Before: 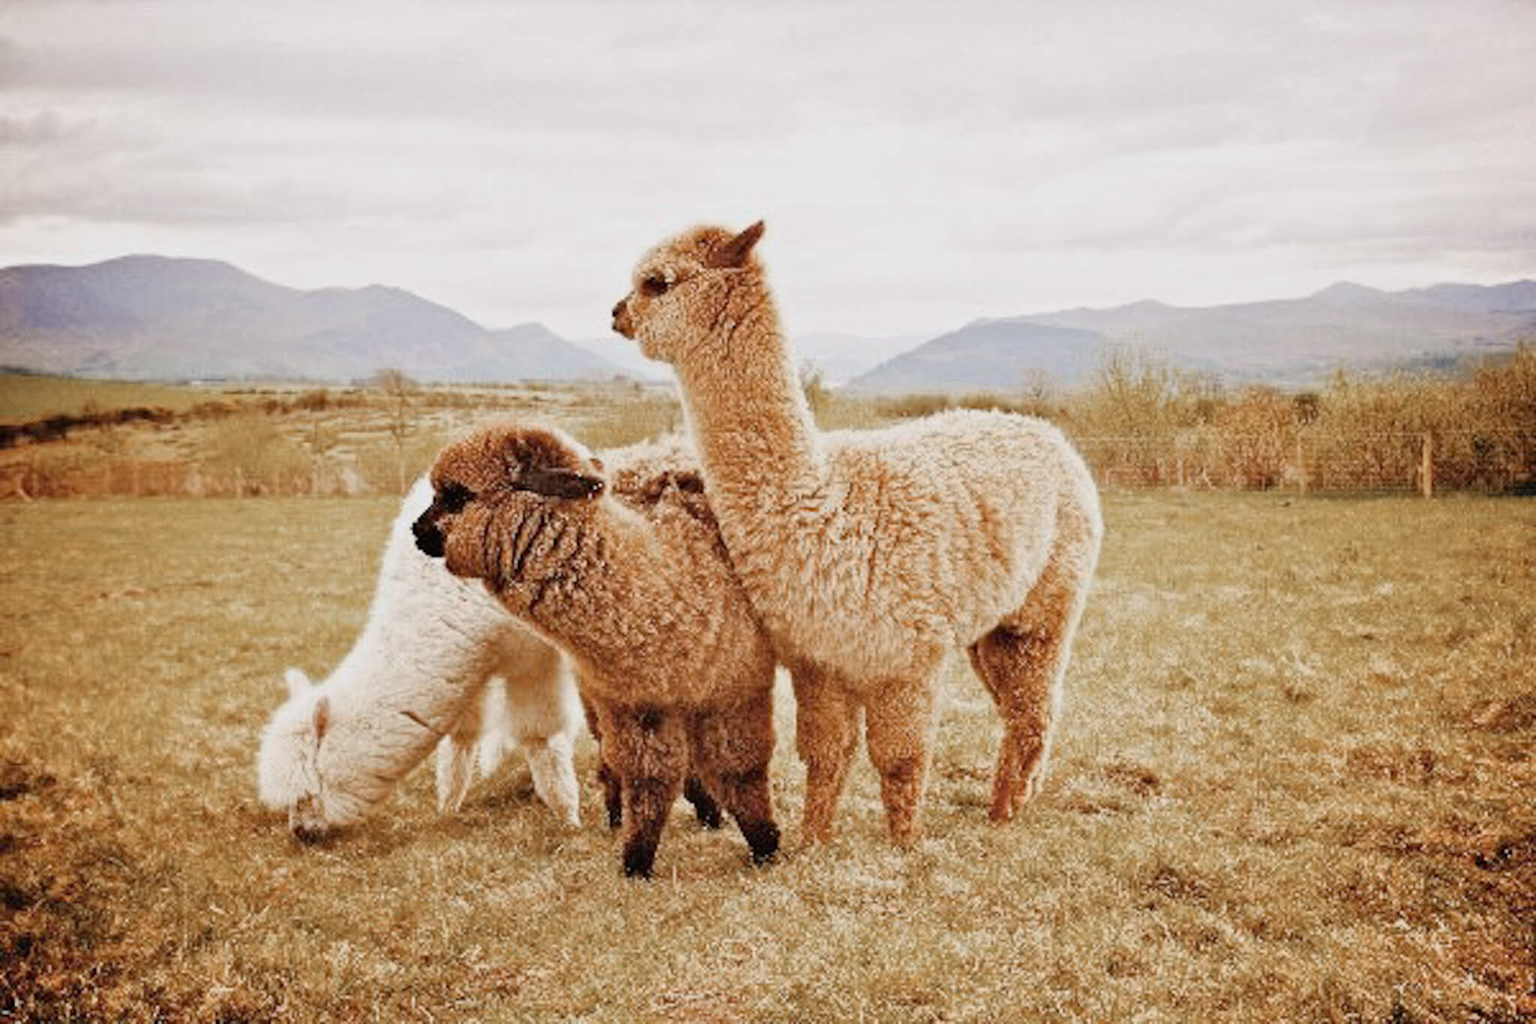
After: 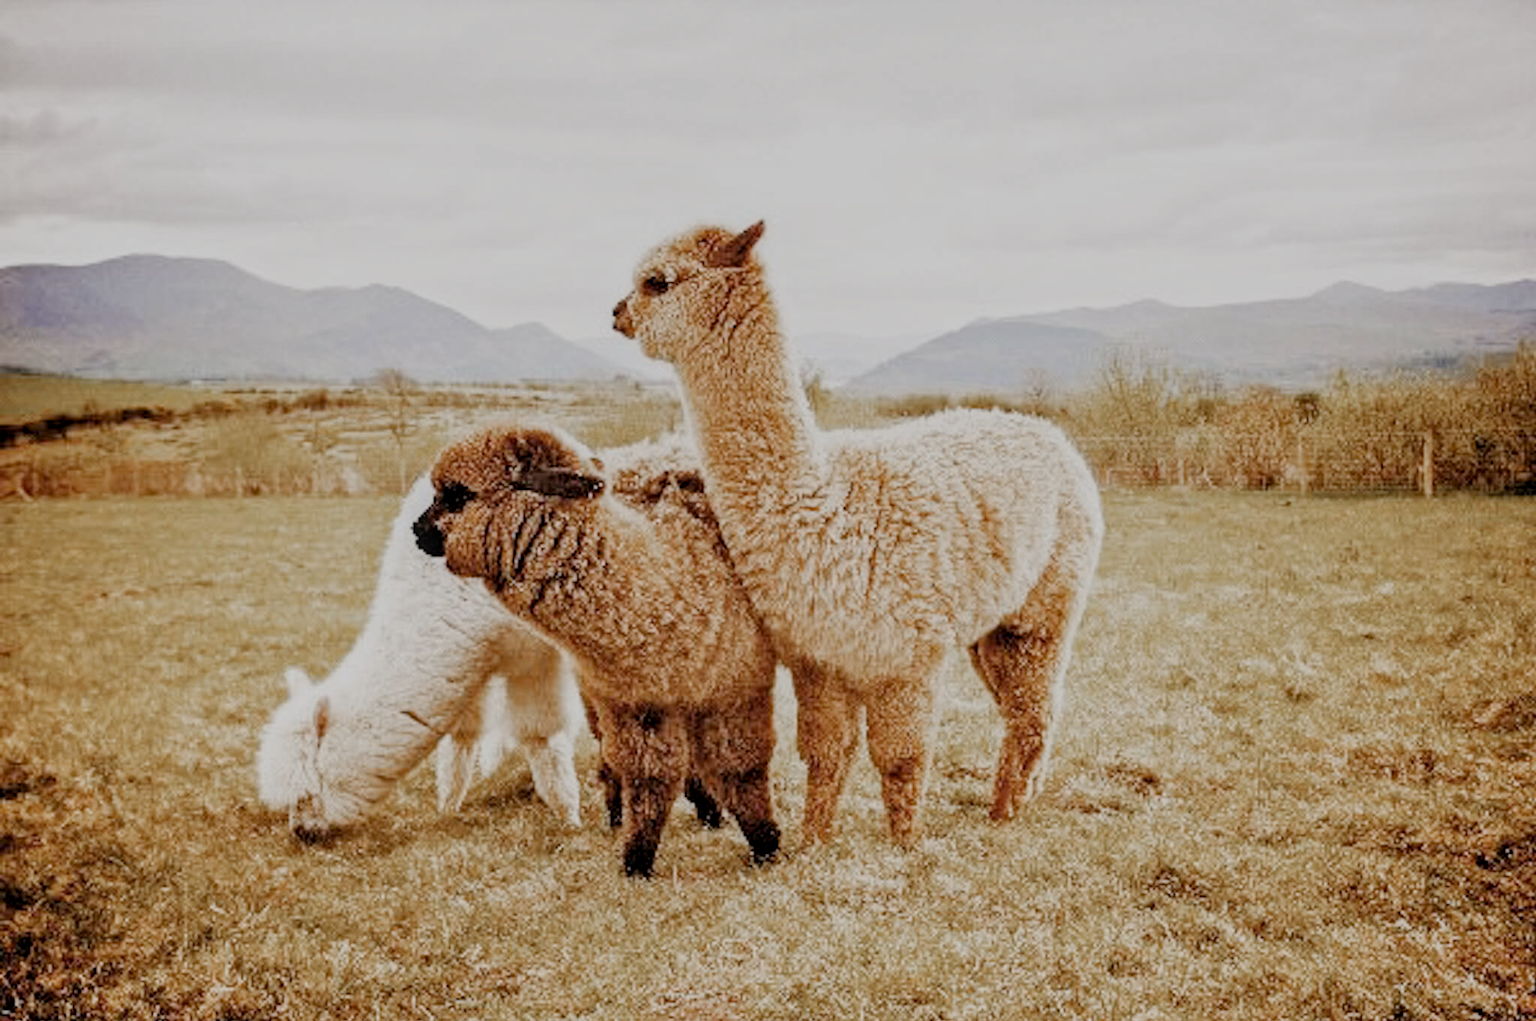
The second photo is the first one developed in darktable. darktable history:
local contrast: on, module defaults
filmic rgb: black relative exposure -8.03 EV, white relative exposure 4.02 EV, threshold 3.05 EV, structure ↔ texture 99.26%, hardness 4.2, contrast 0.918, preserve chrominance no, color science v5 (2021), contrast in shadows safe, contrast in highlights safe, enable highlight reconstruction true
crop: top 0.083%, bottom 0.106%
